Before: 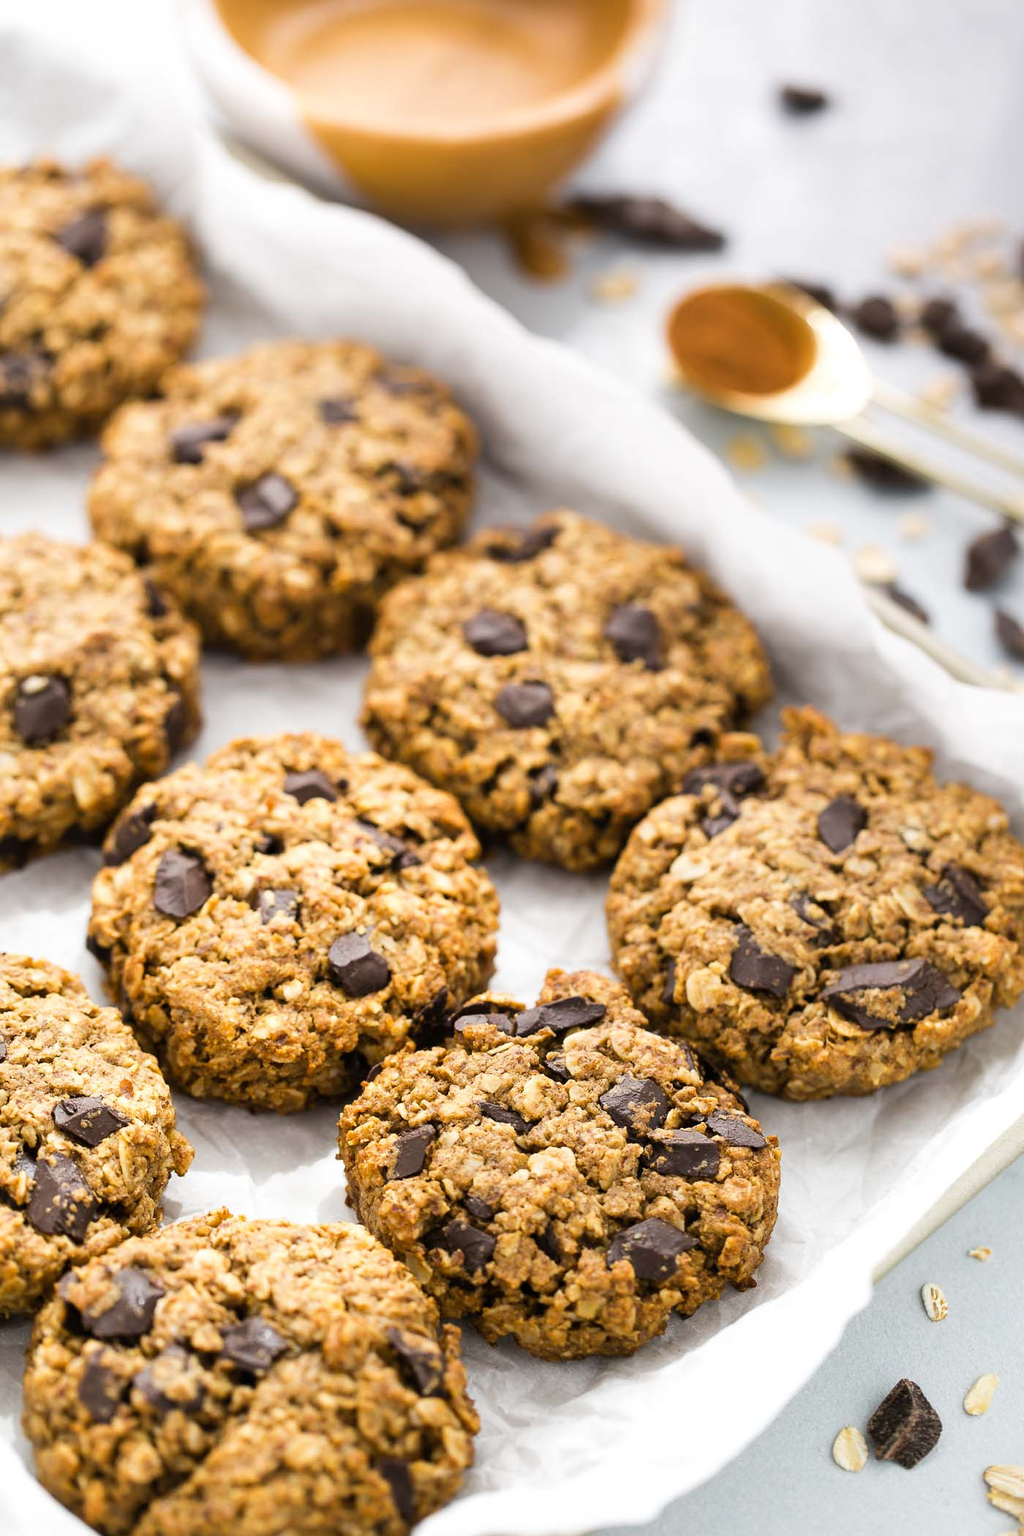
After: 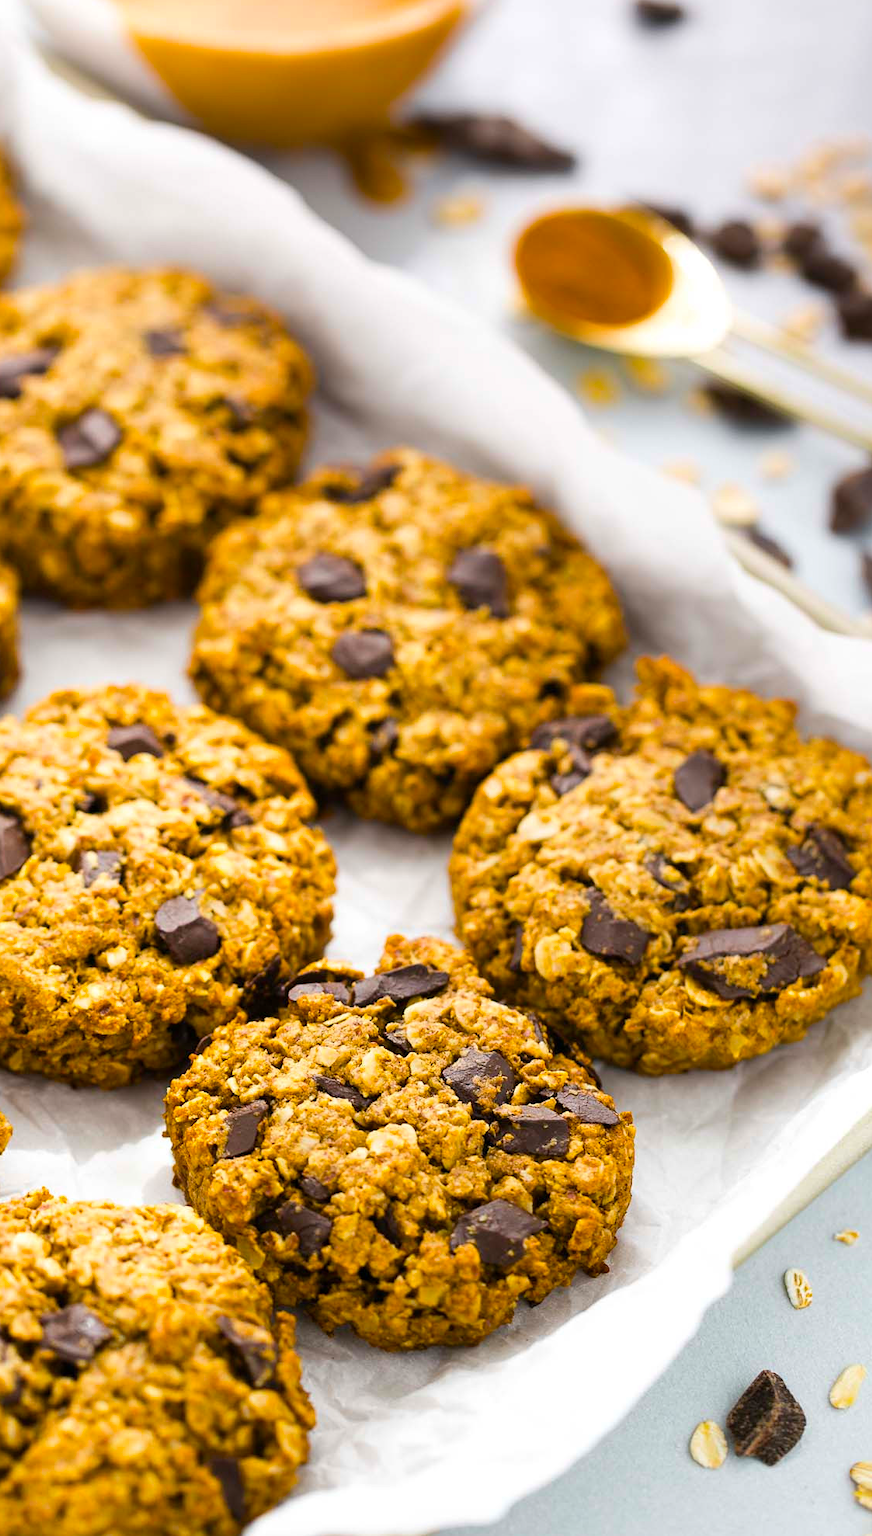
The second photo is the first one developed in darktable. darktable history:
color balance rgb: linear chroma grading › global chroma 15%, perceptual saturation grading › global saturation 30%
crop and rotate: left 17.959%, top 5.771%, right 1.742%
